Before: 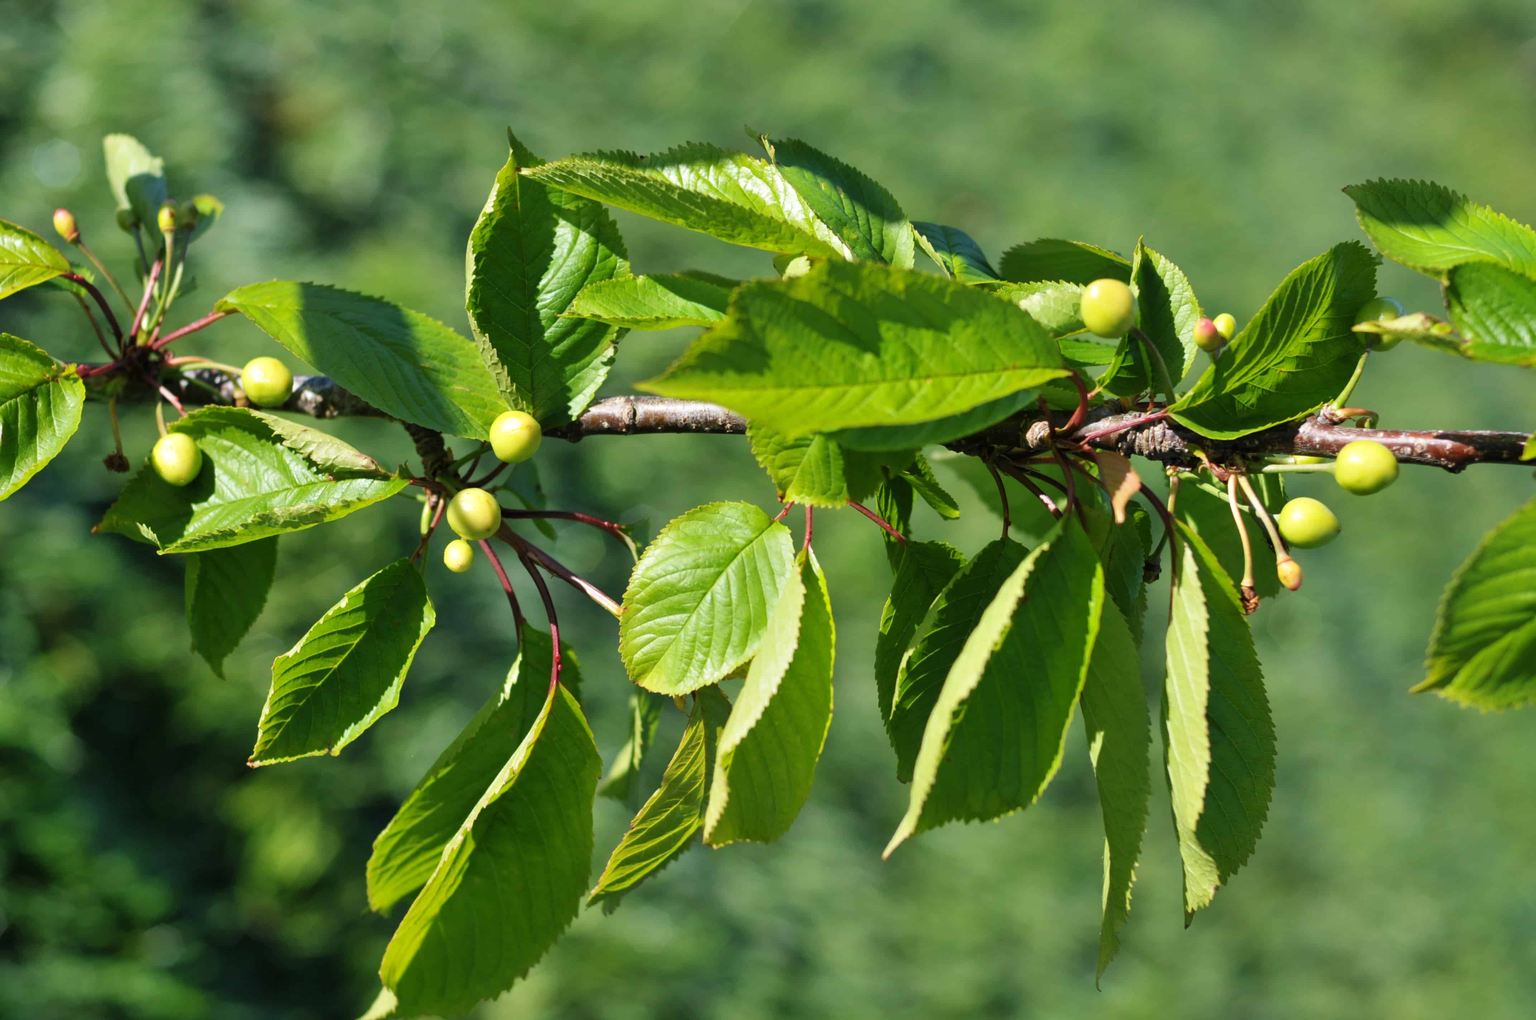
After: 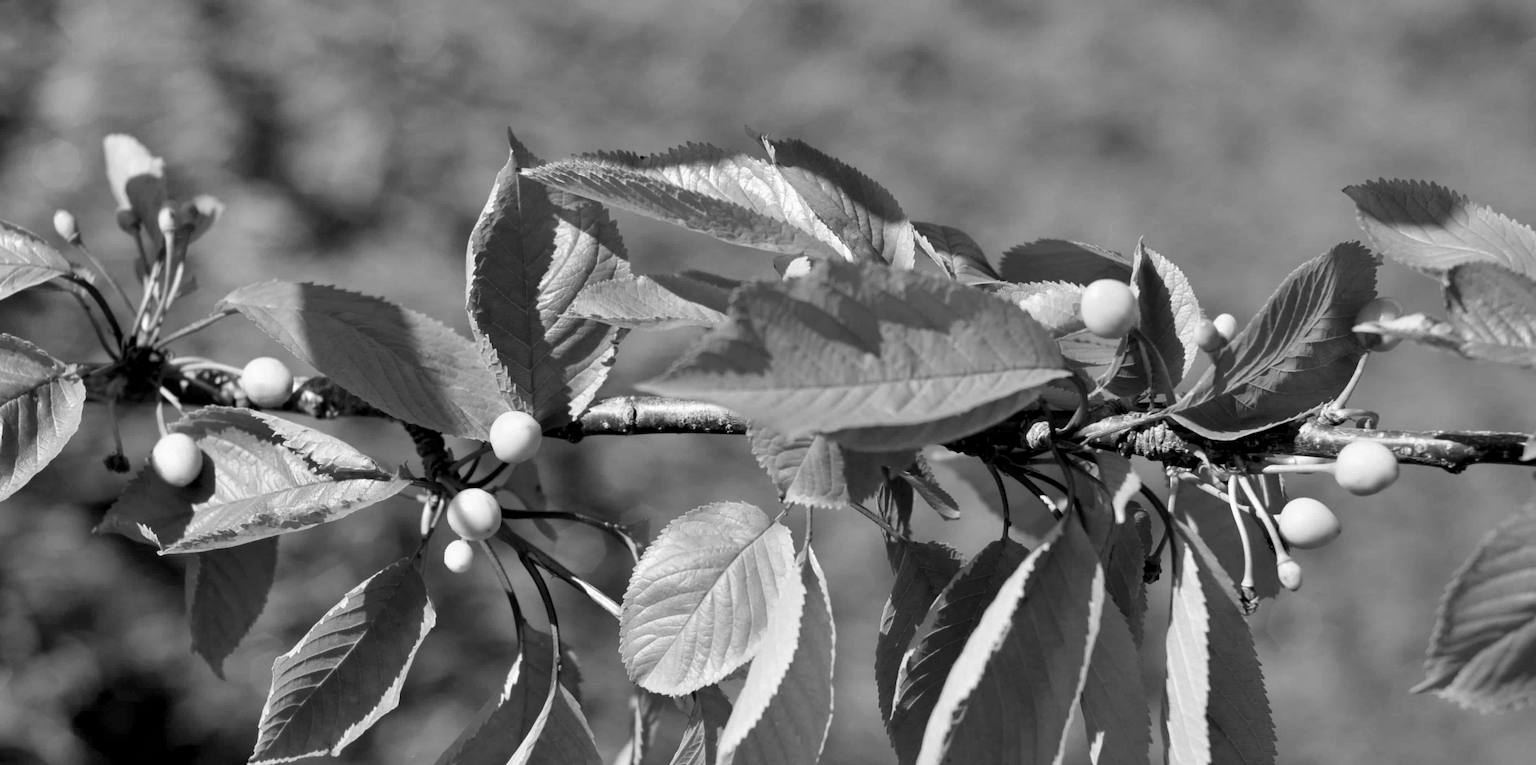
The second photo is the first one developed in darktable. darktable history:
monochrome: on, module defaults
crop: bottom 24.967%
exposure: black level correction 0.007, compensate highlight preservation false
